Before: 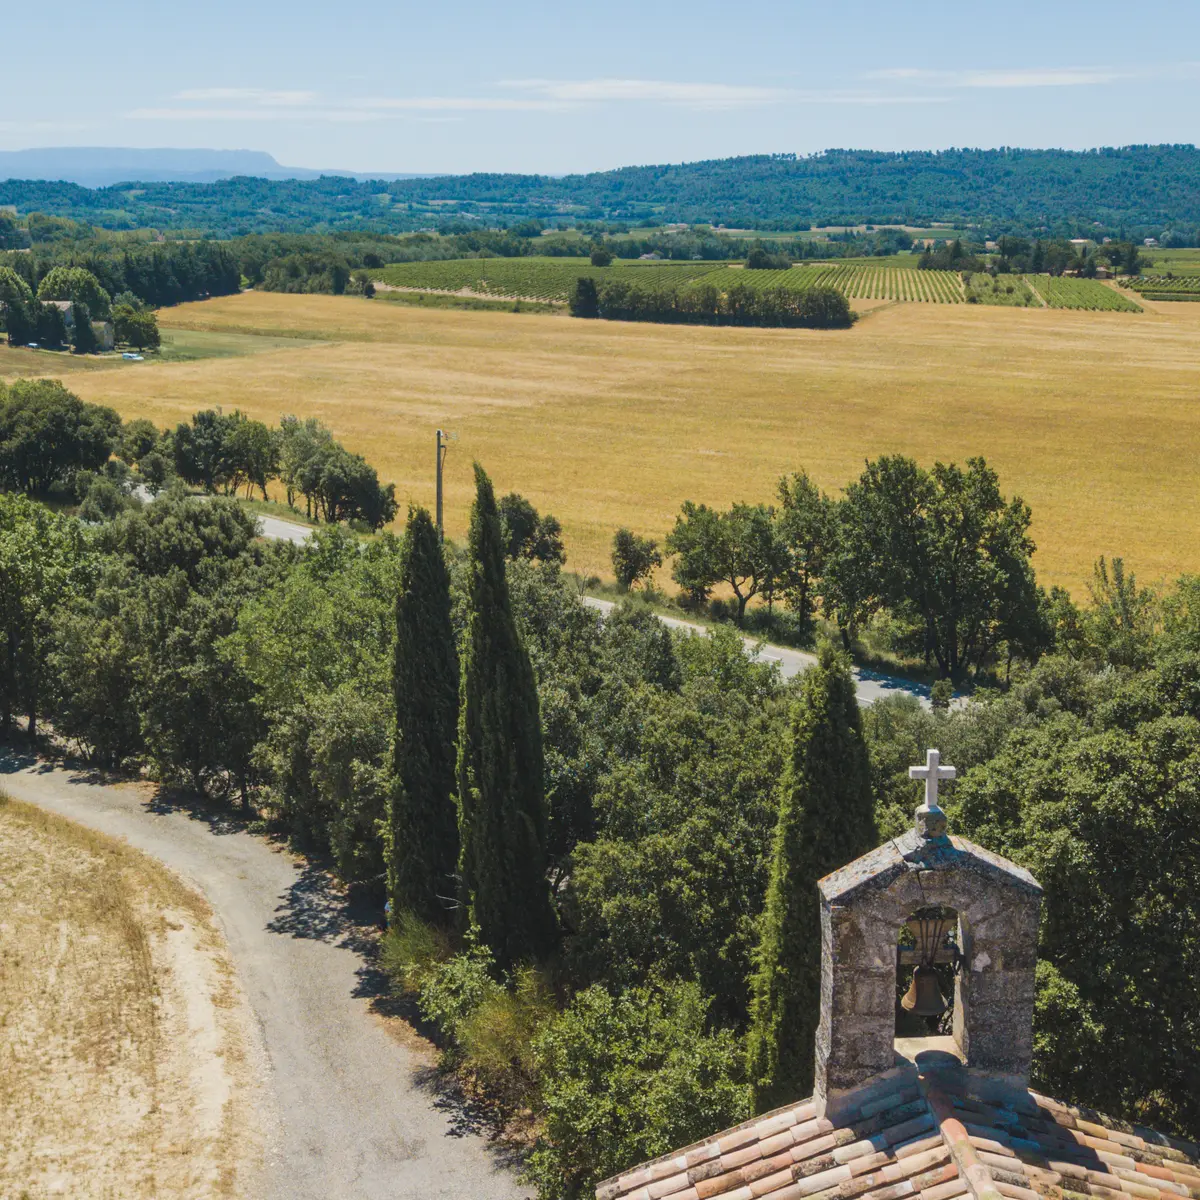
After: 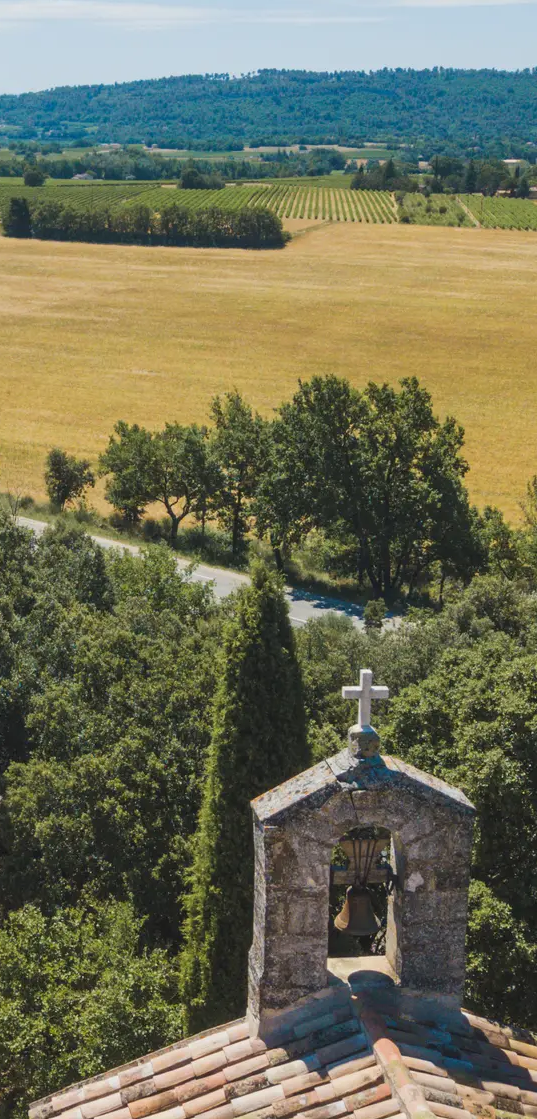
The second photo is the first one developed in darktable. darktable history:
crop: left 47.325%, top 6.682%, right 7.906%
